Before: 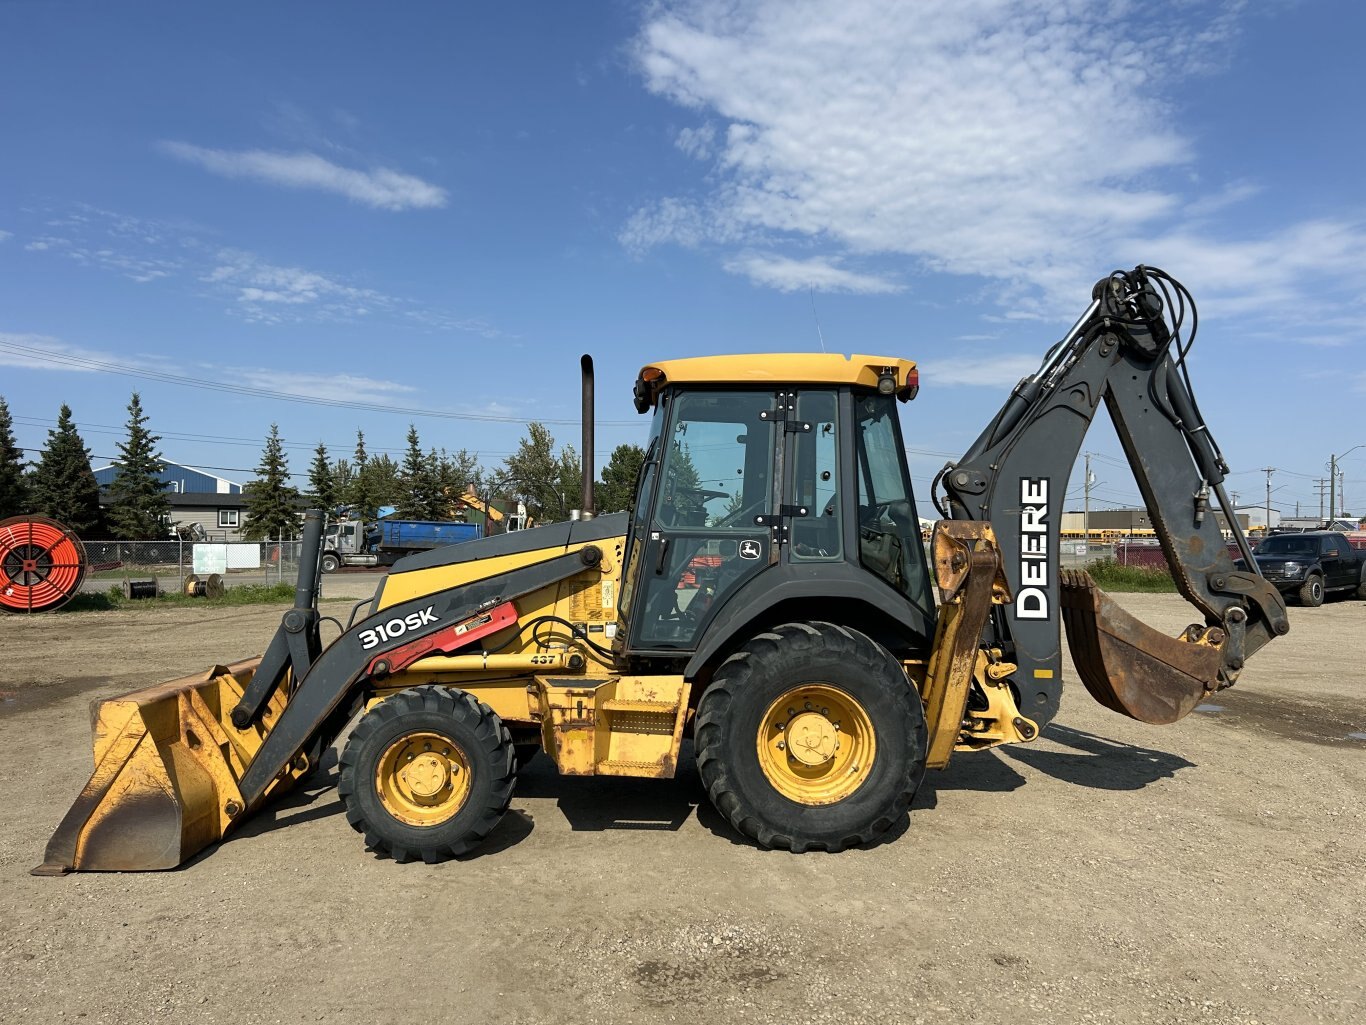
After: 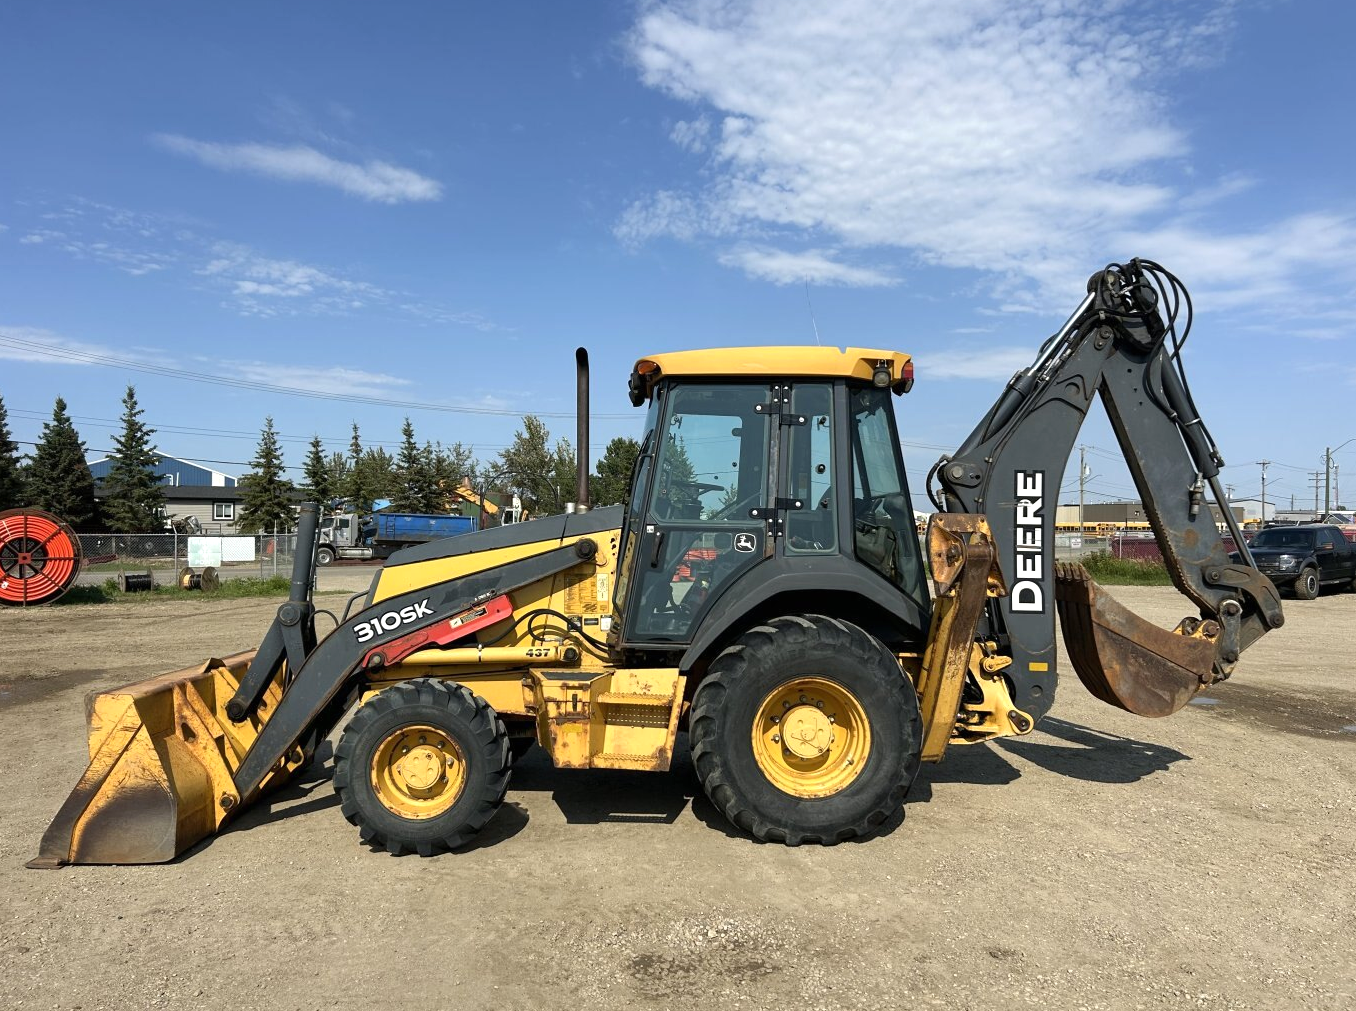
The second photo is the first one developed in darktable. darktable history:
crop: left 0.437%, top 0.705%, right 0.228%, bottom 0.537%
exposure: black level correction 0, exposure 0.2 EV, compensate highlight preservation false
